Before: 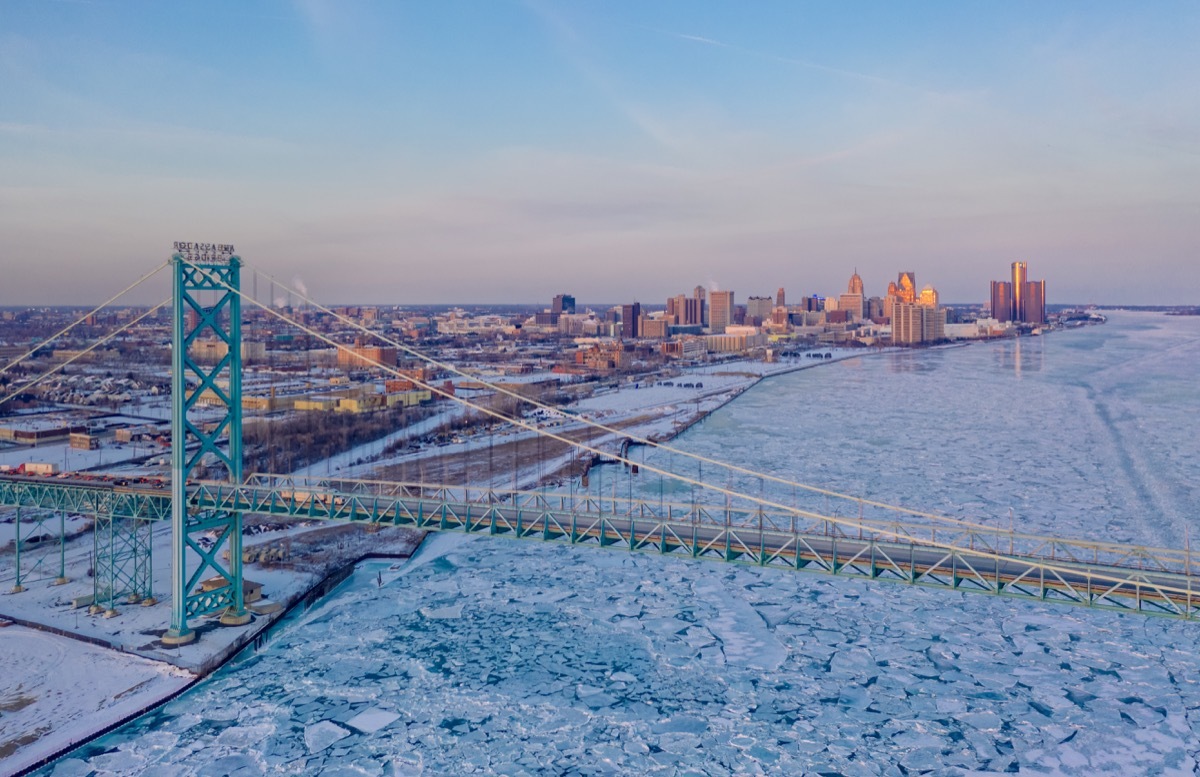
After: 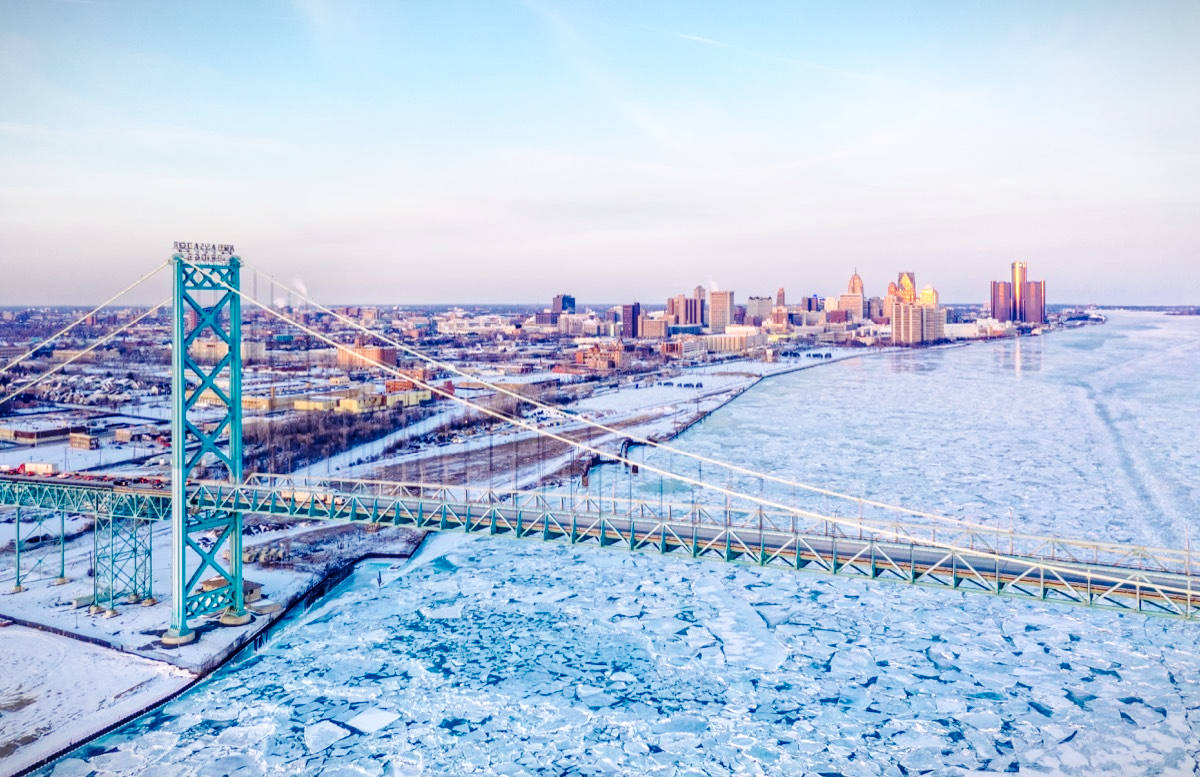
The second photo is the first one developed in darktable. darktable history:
exposure: exposure 0.607 EV, compensate highlight preservation false
base curve: curves: ch0 [(0, 0) (0.036, 0.025) (0.121, 0.166) (0.206, 0.329) (0.605, 0.79) (1, 1)], preserve colors none
vignetting: fall-off start 98.21%, fall-off radius 100.31%, width/height ratio 1.424, dithering 8-bit output, unbound false
local contrast: on, module defaults
